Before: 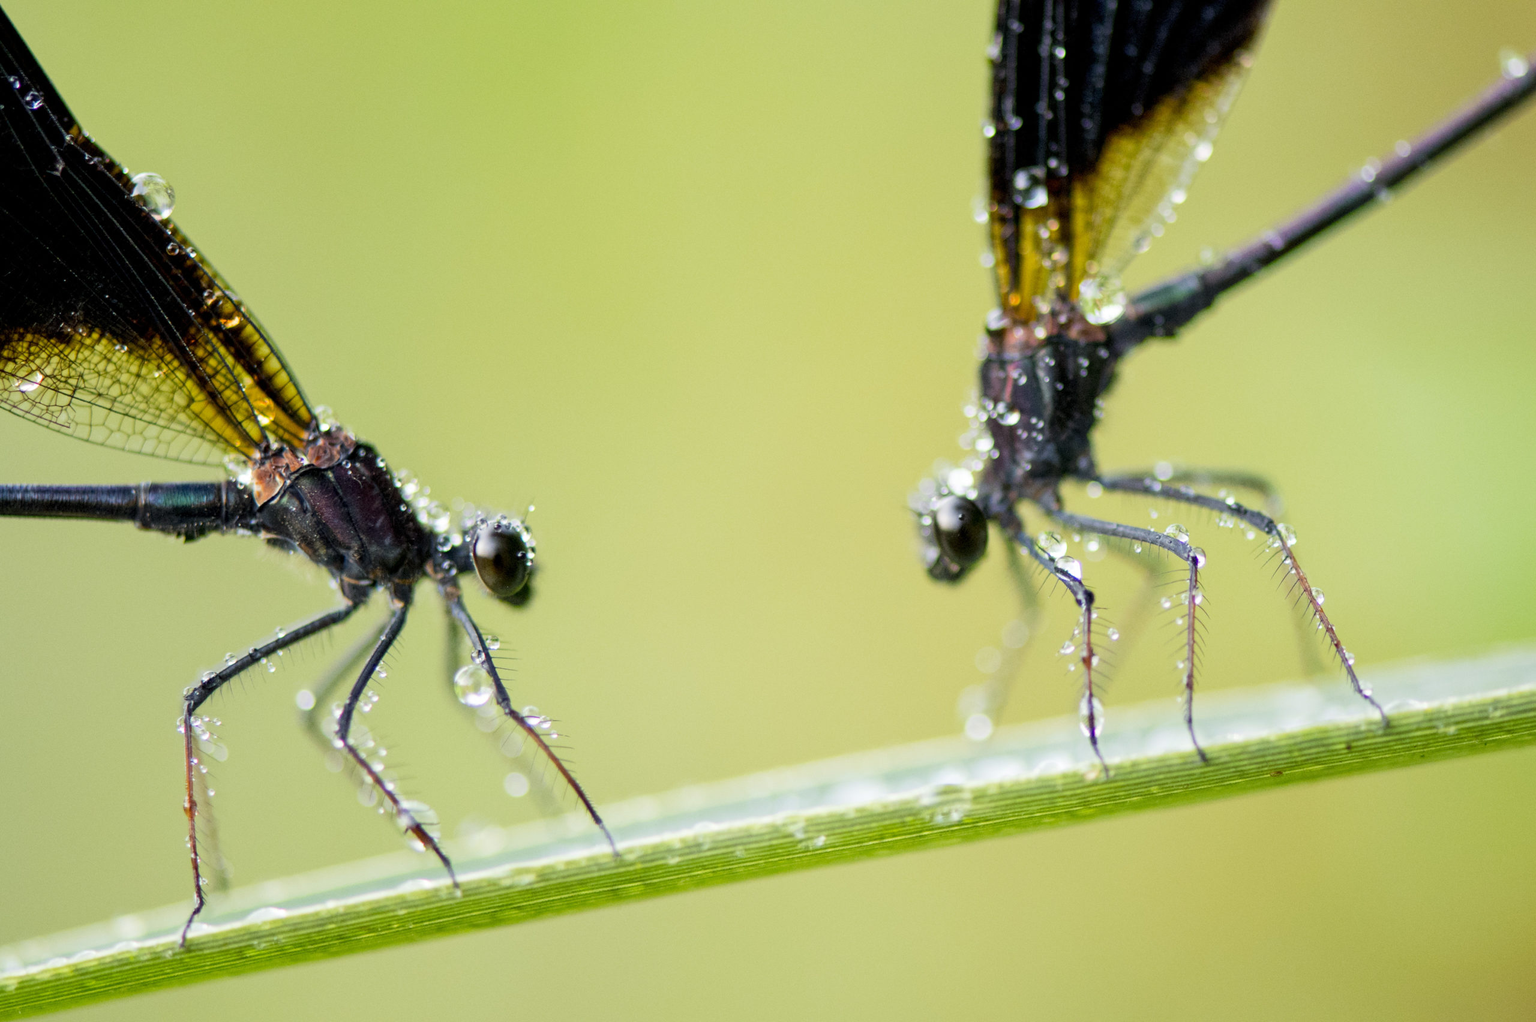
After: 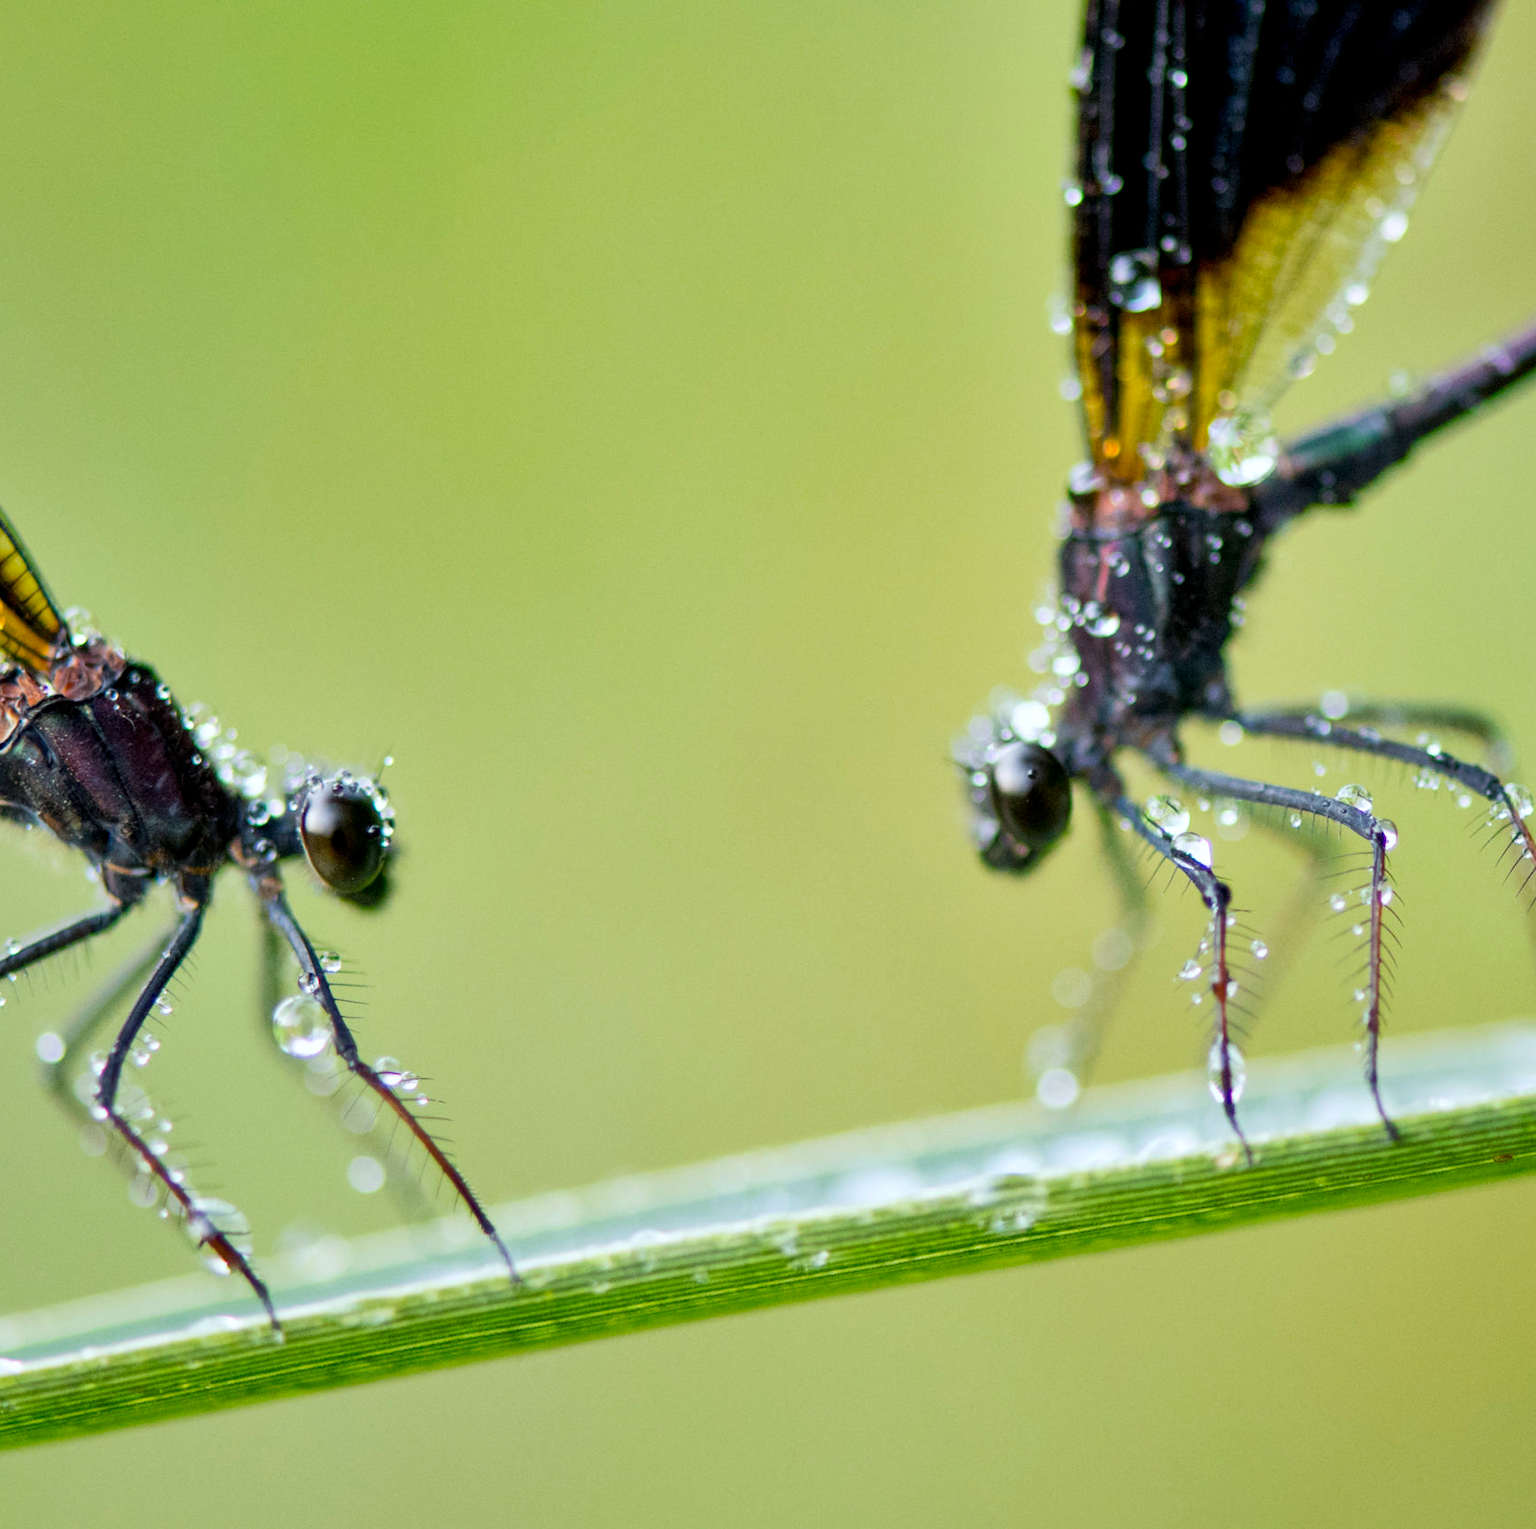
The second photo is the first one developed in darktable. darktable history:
white balance: red 0.974, blue 1.044
crop and rotate: left 17.732%, right 15.423%
shadows and highlights: shadows 12, white point adjustment 1.2, soften with gaussian
